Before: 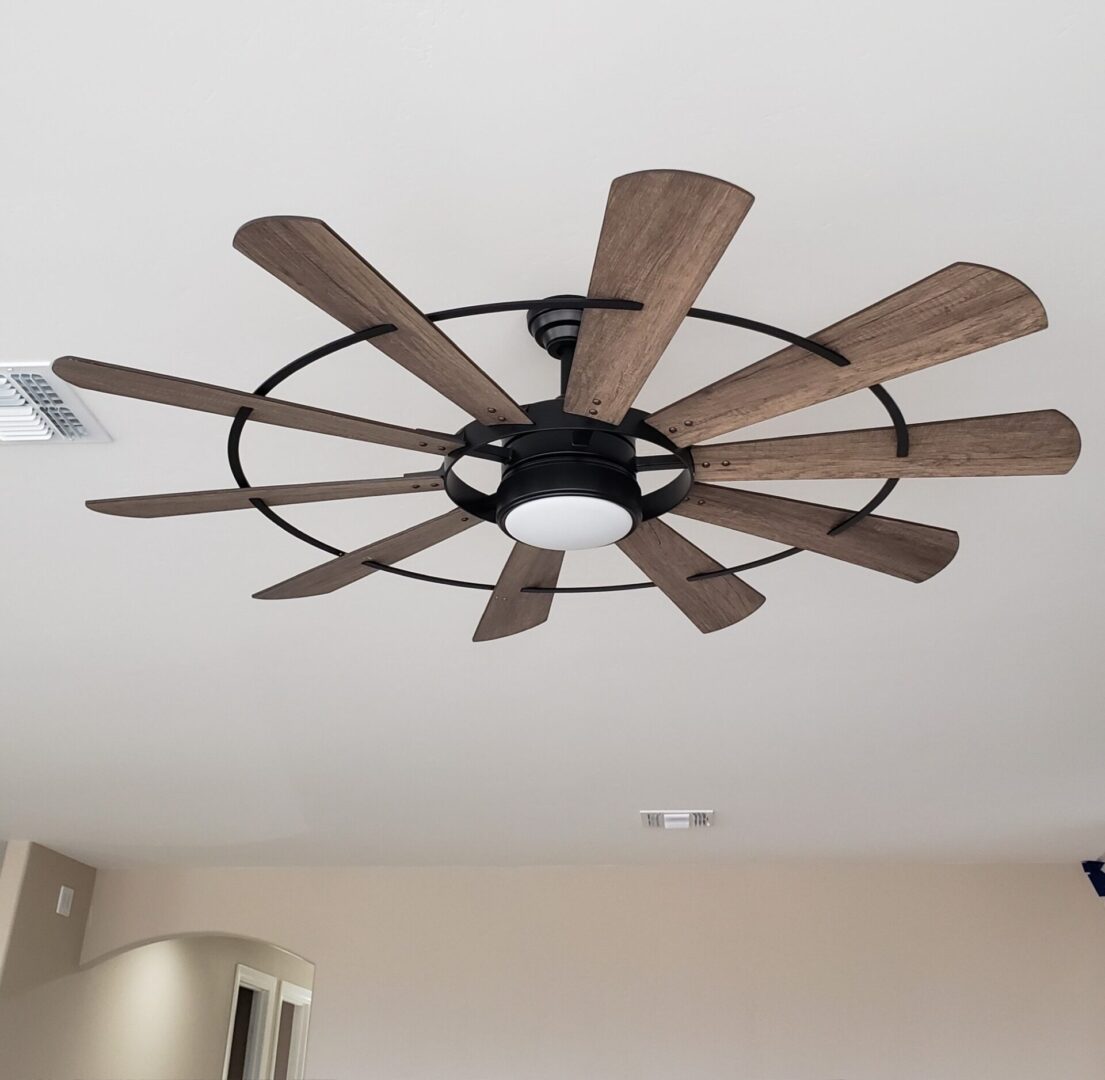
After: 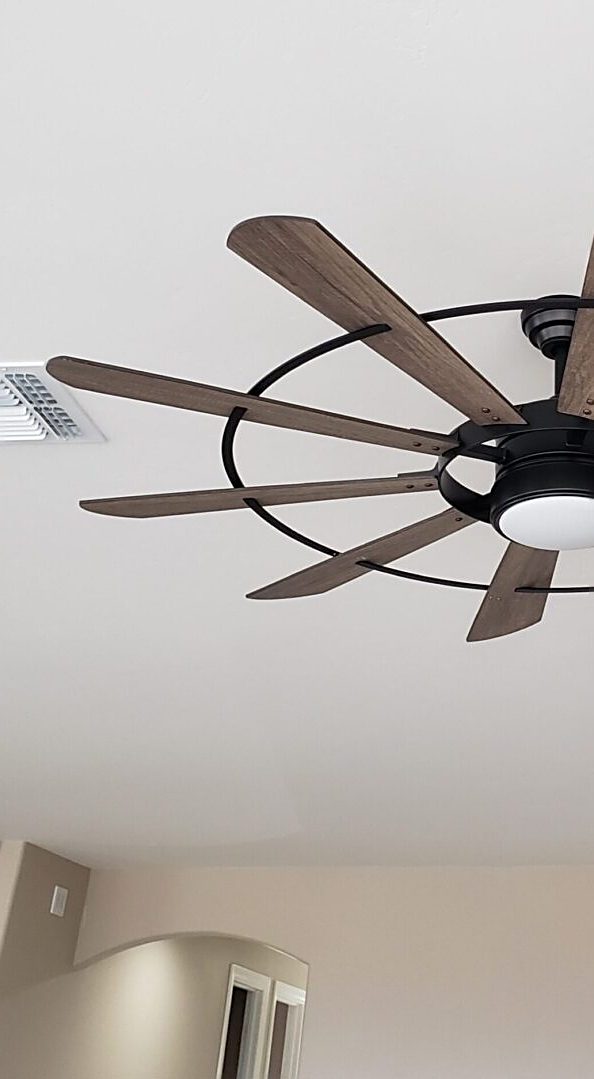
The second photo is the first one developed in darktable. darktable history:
crop: left 0.587%, right 45.588%, bottom 0.086%
sharpen: on, module defaults
